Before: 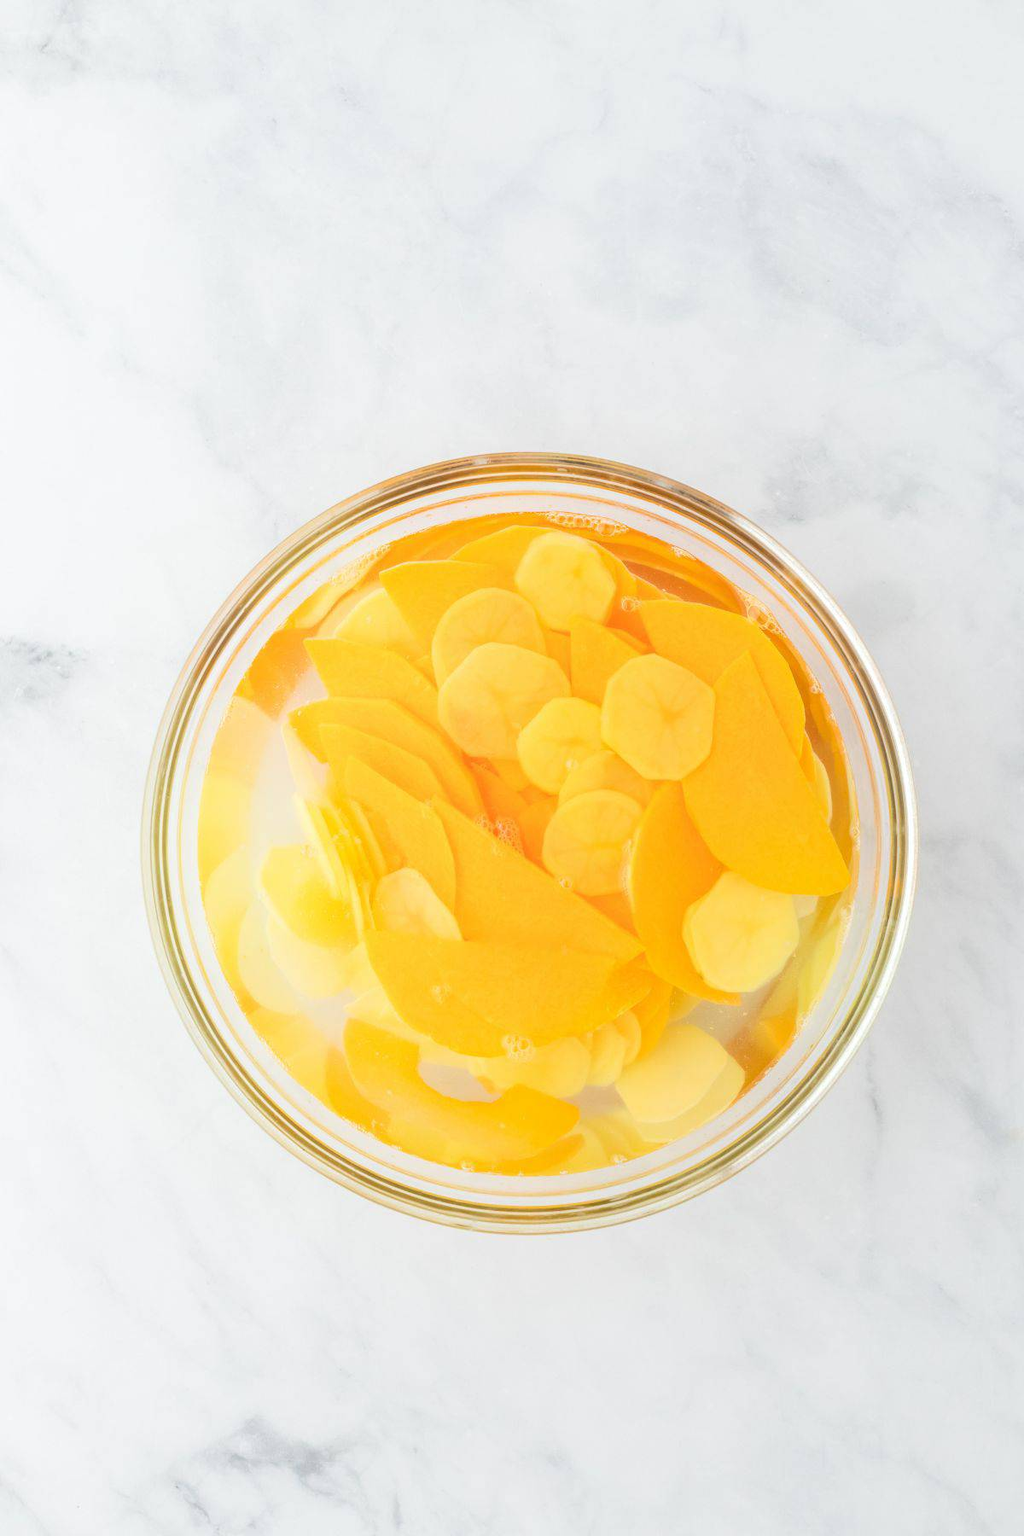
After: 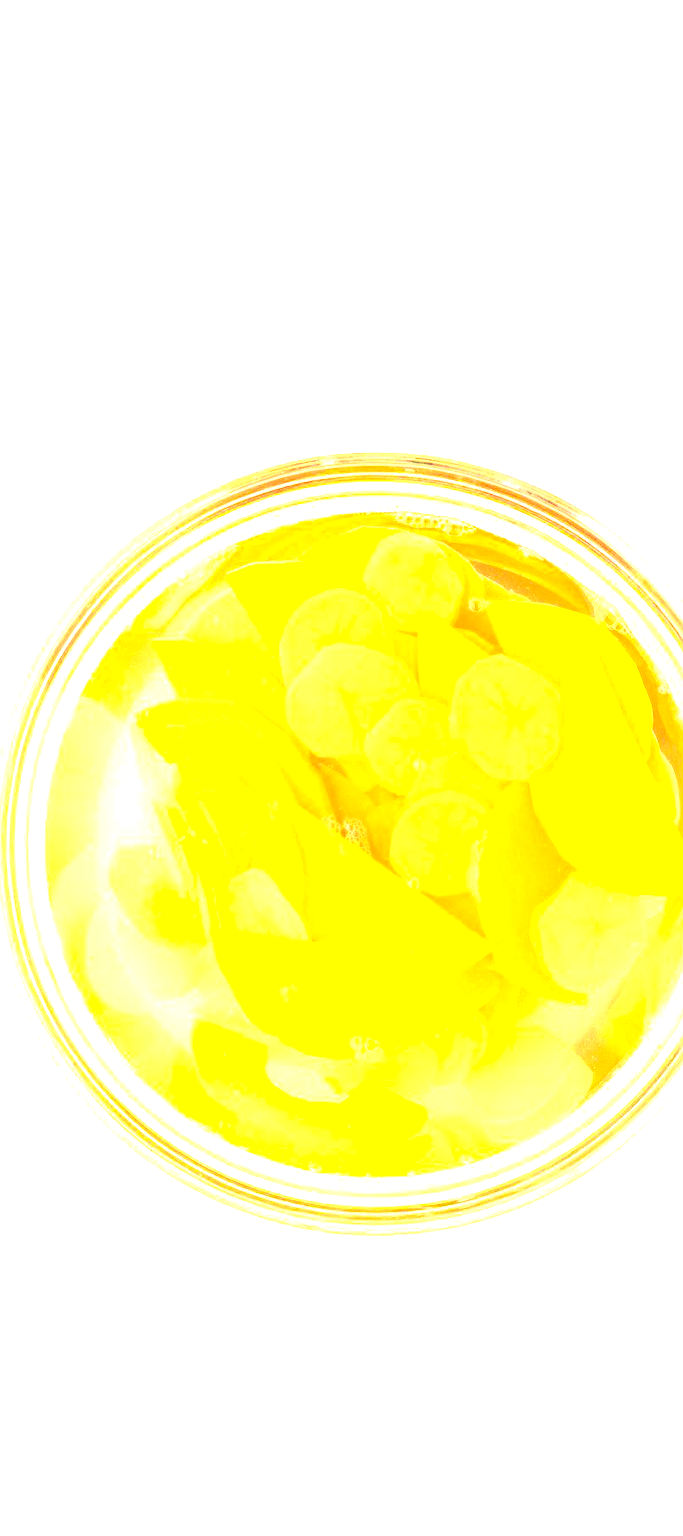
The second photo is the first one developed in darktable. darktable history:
sharpen: on, module defaults
tone curve: curves: ch0 [(0, 0) (0.071, 0.047) (0.266, 0.26) (0.491, 0.552) (0.753, 0.818) (1, 0.983)]; ch1 [(0, 0) (0.346, 0.307) (0.408, 0.369) (0.463, 0.443) (0.482, 0.493) (0.502, 0.5) (0.517, 0.518) (0.55, 0.573) (0.597, 0.641) (0.651, 0.709) (1, 1)]; ch2 [(0, 0) (0.346, 0.34) (0.434, 0.46) (0.485, 0.494) (0.5, 0.494) (0.517, 0.506) (0.535, 0.545) (0.583, 0.634) (0.625, 0.686) (1, 1)], color space Lab, independent channels, preserve colors none
crop and rotate: left 14.943%, right 18.372%
exposure: black level correction 0, exposure 1.673 EV, compensate exposure bias true, compensate highlight preservation false
